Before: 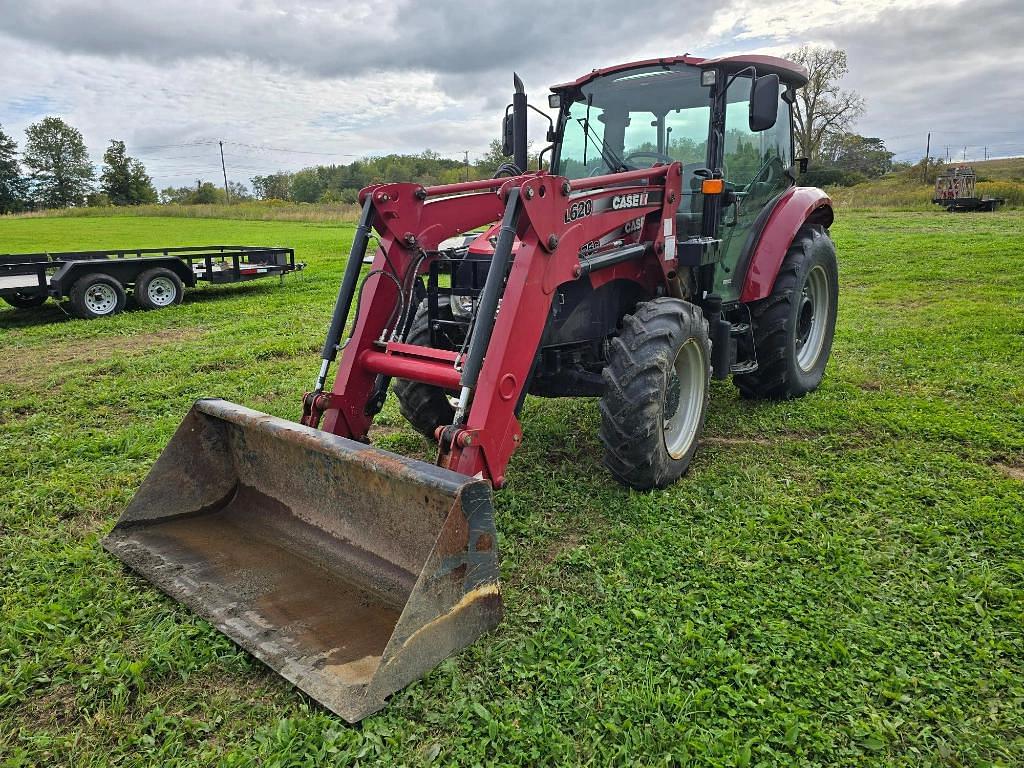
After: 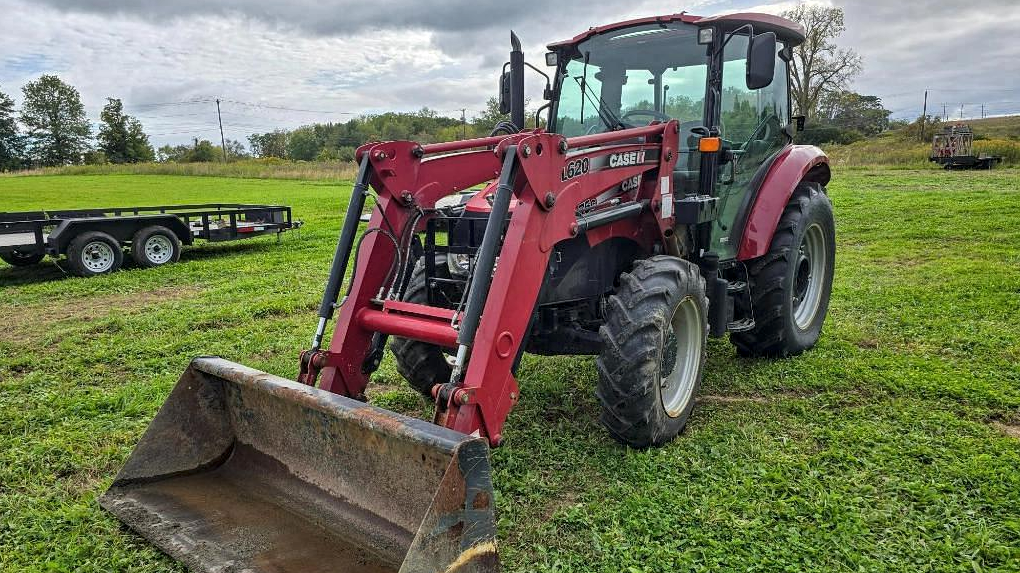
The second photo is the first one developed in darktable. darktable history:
local contrast: on, module defaults
crop: left 0.391%, top 5.536%, bottom 19.729%
